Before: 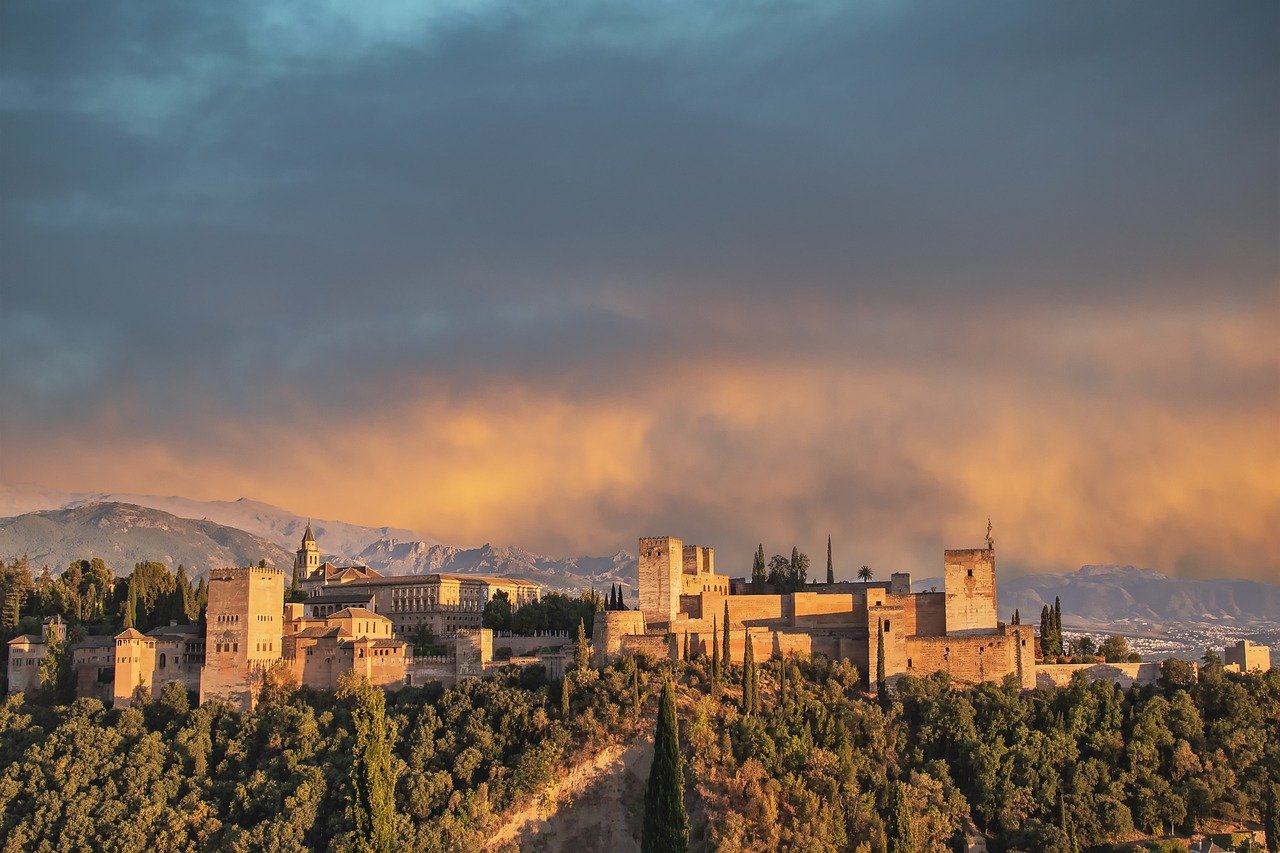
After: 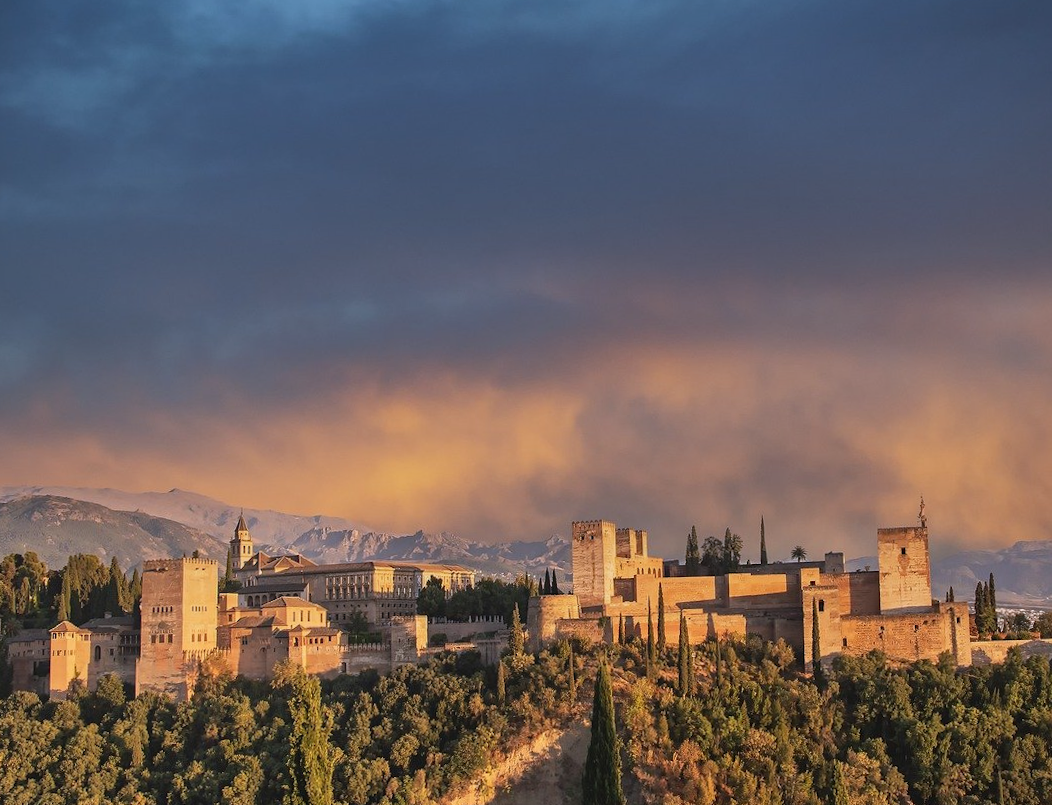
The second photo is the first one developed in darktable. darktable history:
graduated density: hue 238.83°, saturation 50%
bloom: on, module defaults
contrast brightness saturation: contrast 0.05
crop and rotate: angle 1°, left 4.281%, top 0.642%, right 11.383%, bottom 2.486%
